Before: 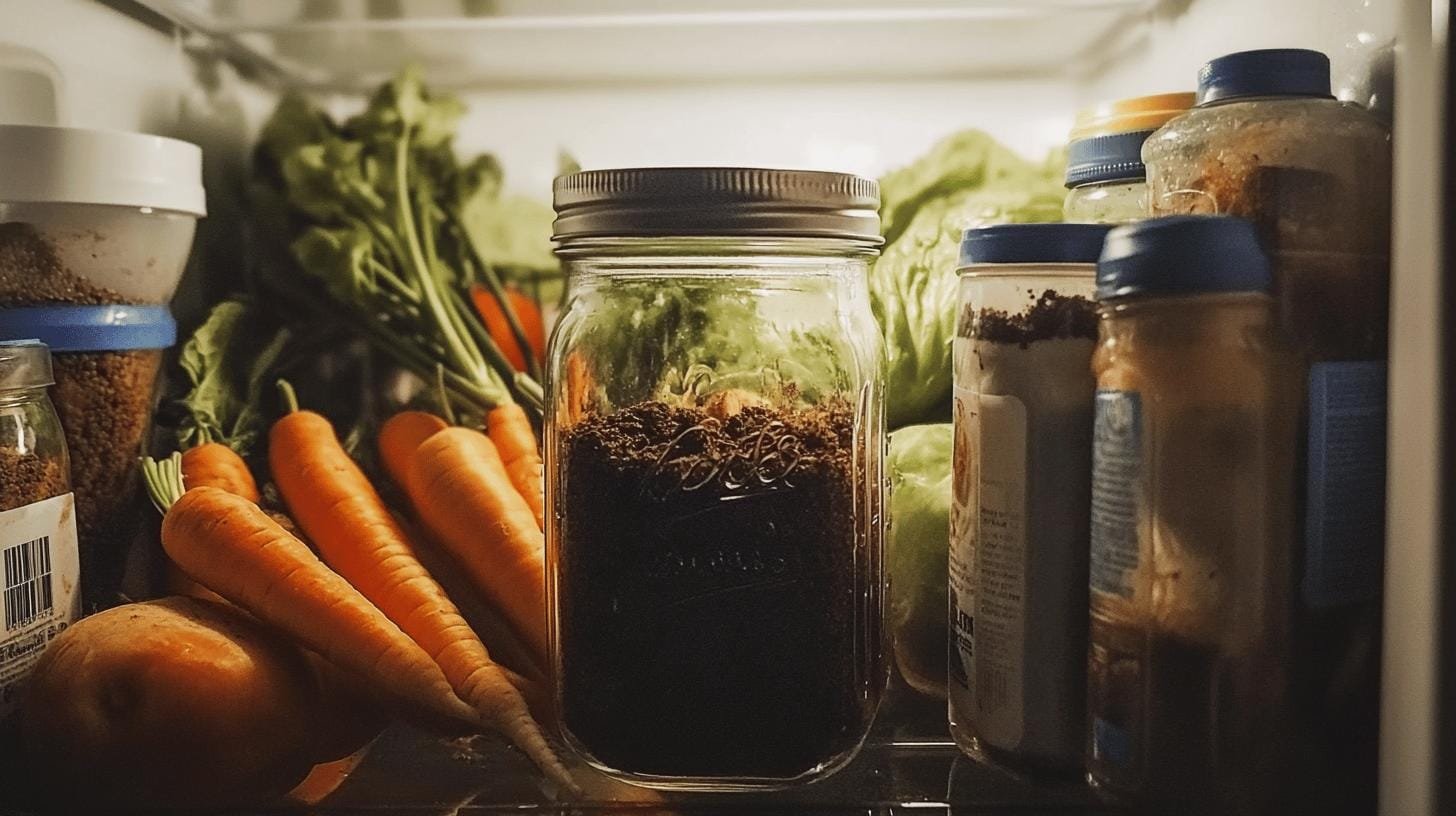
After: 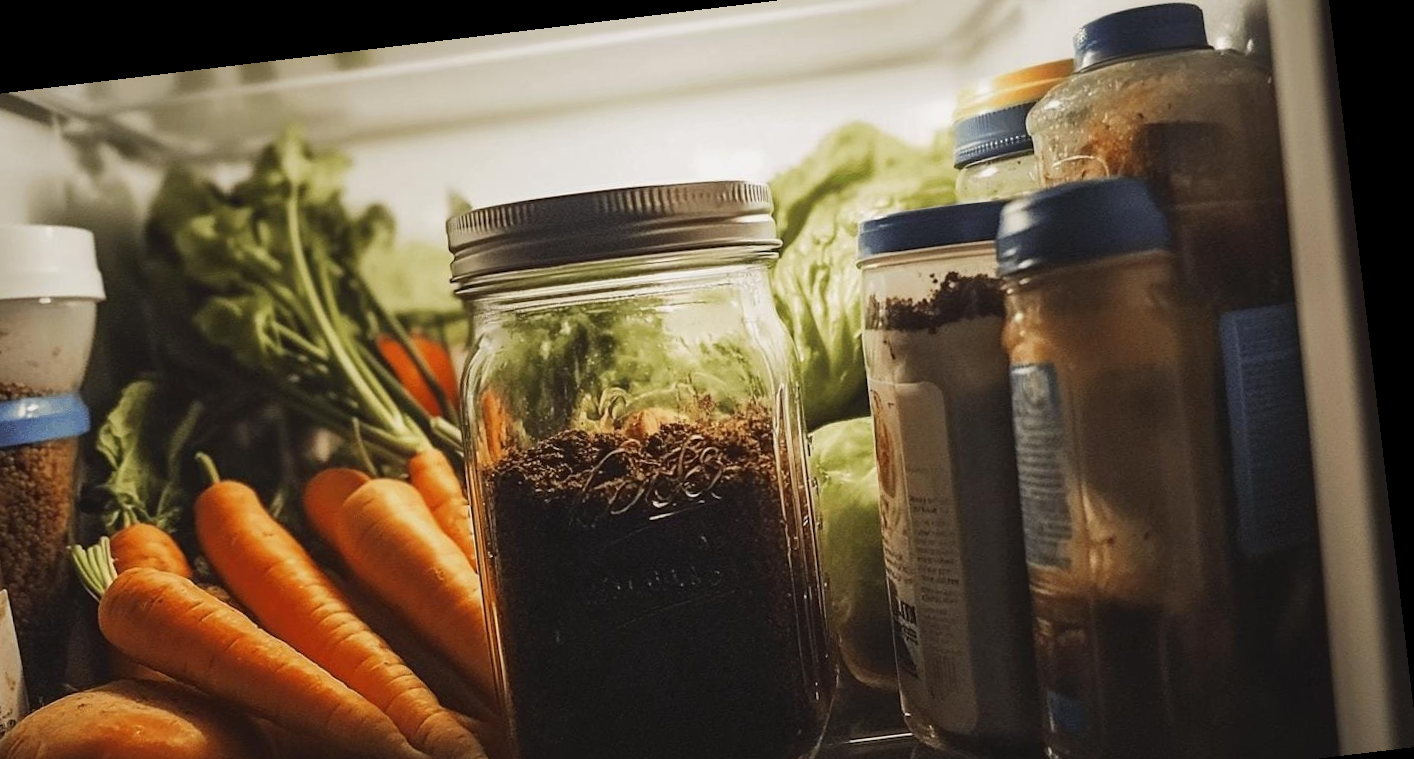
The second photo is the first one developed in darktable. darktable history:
crop: left 8.155%, top 6.611%, bottom 15.385%
rotate and perspective: rotation -6.83°, automatic cropping off
